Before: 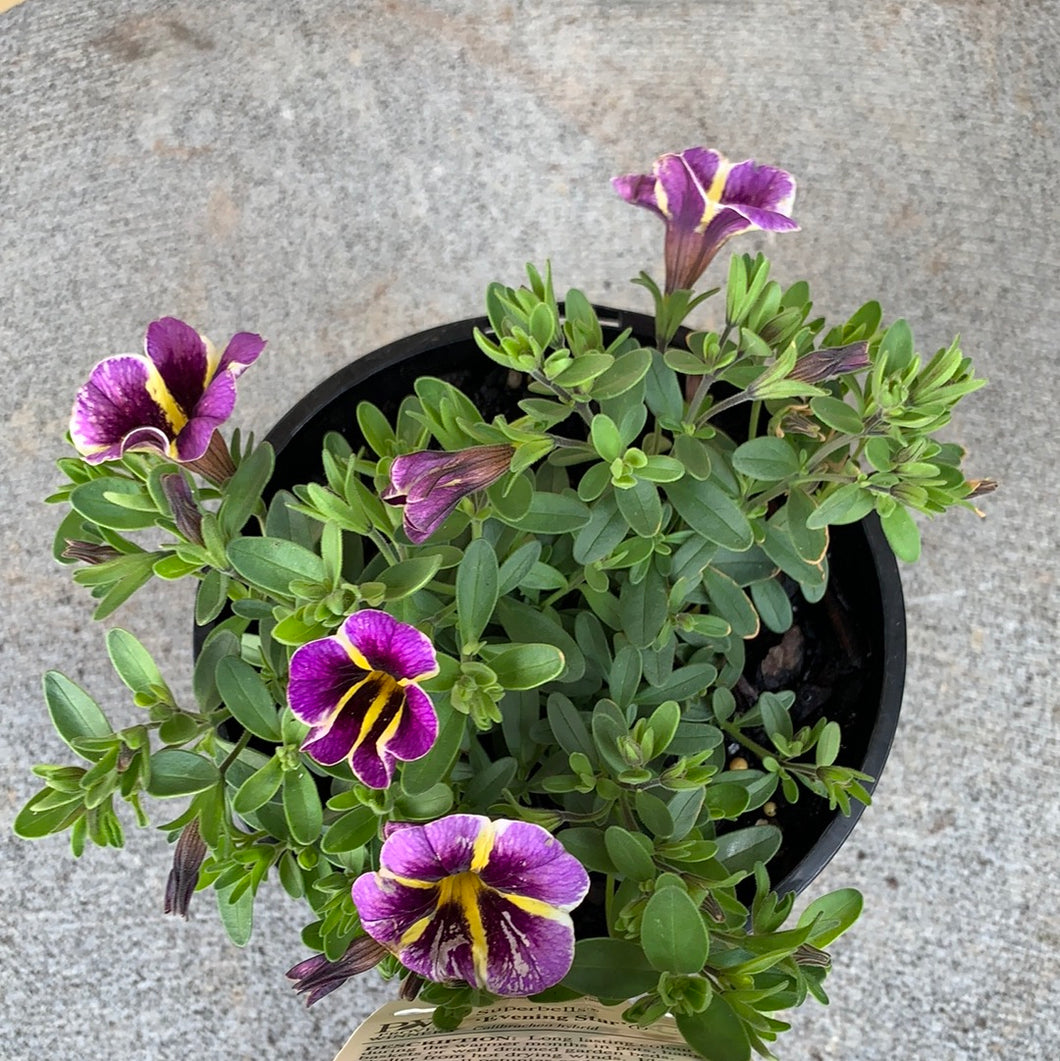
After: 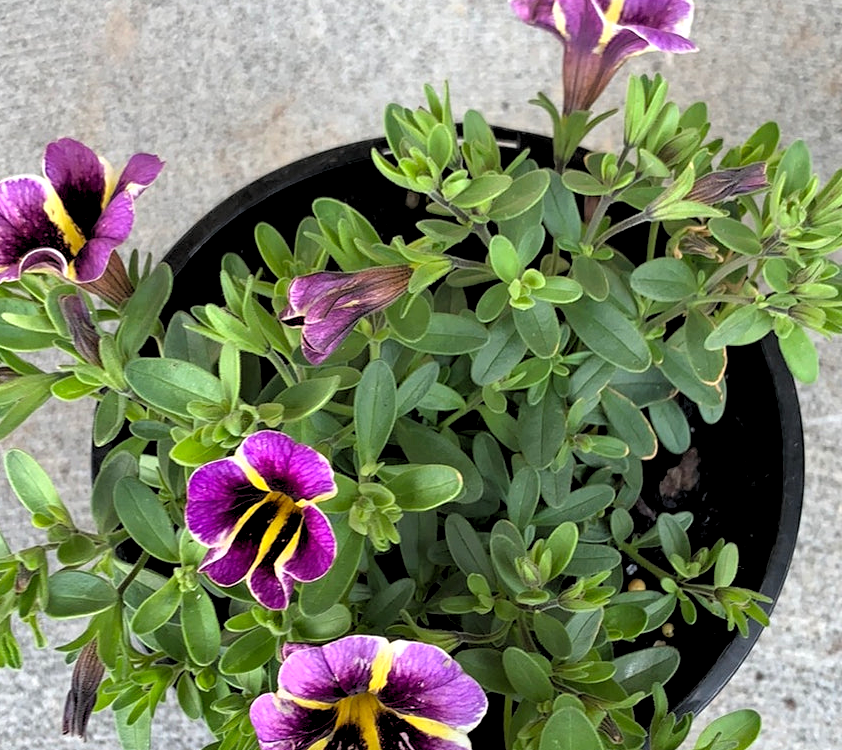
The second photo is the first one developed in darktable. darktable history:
crop: left 9.712%, top 16.928%, right 10.845%, bottom 12.332%
rgb levels: levels [[0.01, 0.419, 0.839], [0, 0.5, 1], [0, 0.5, 1]]
